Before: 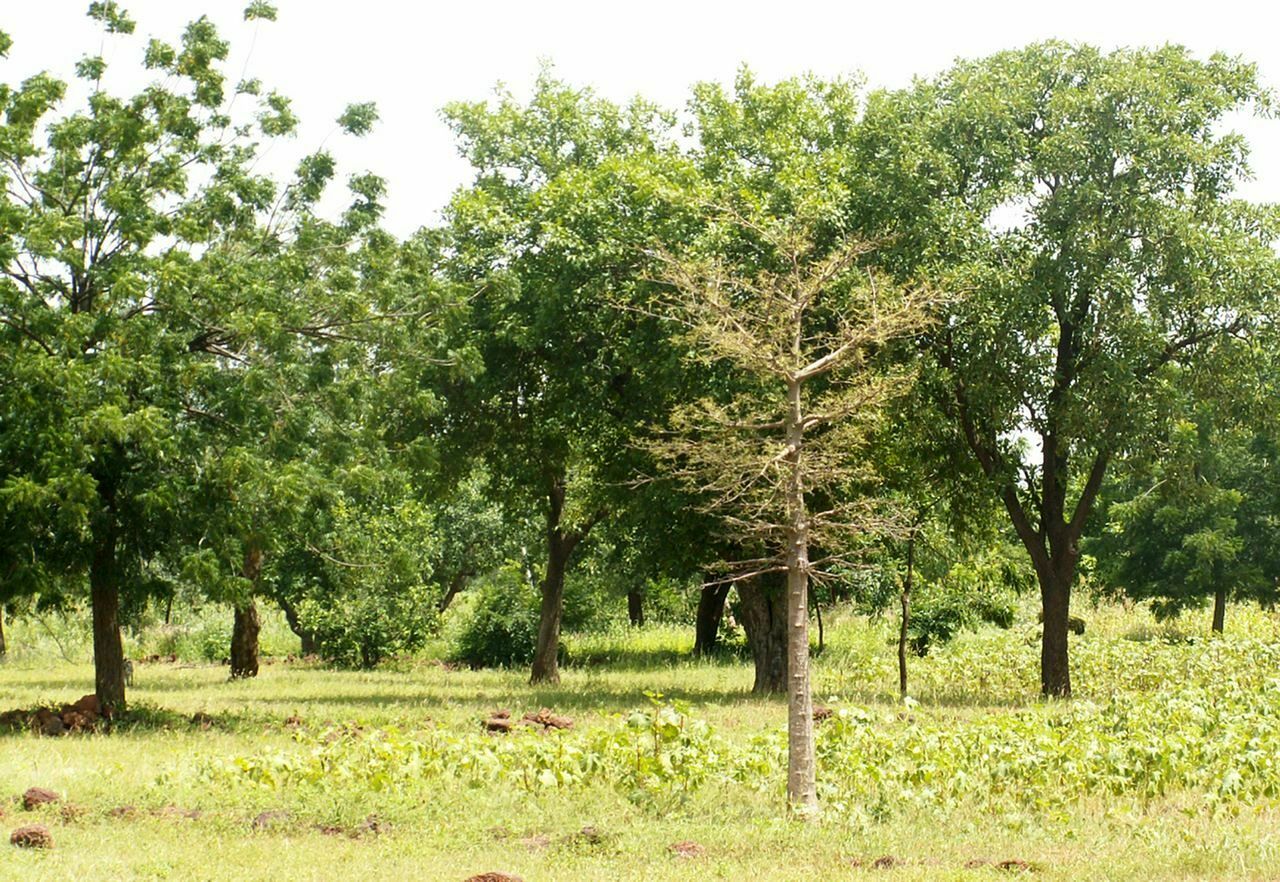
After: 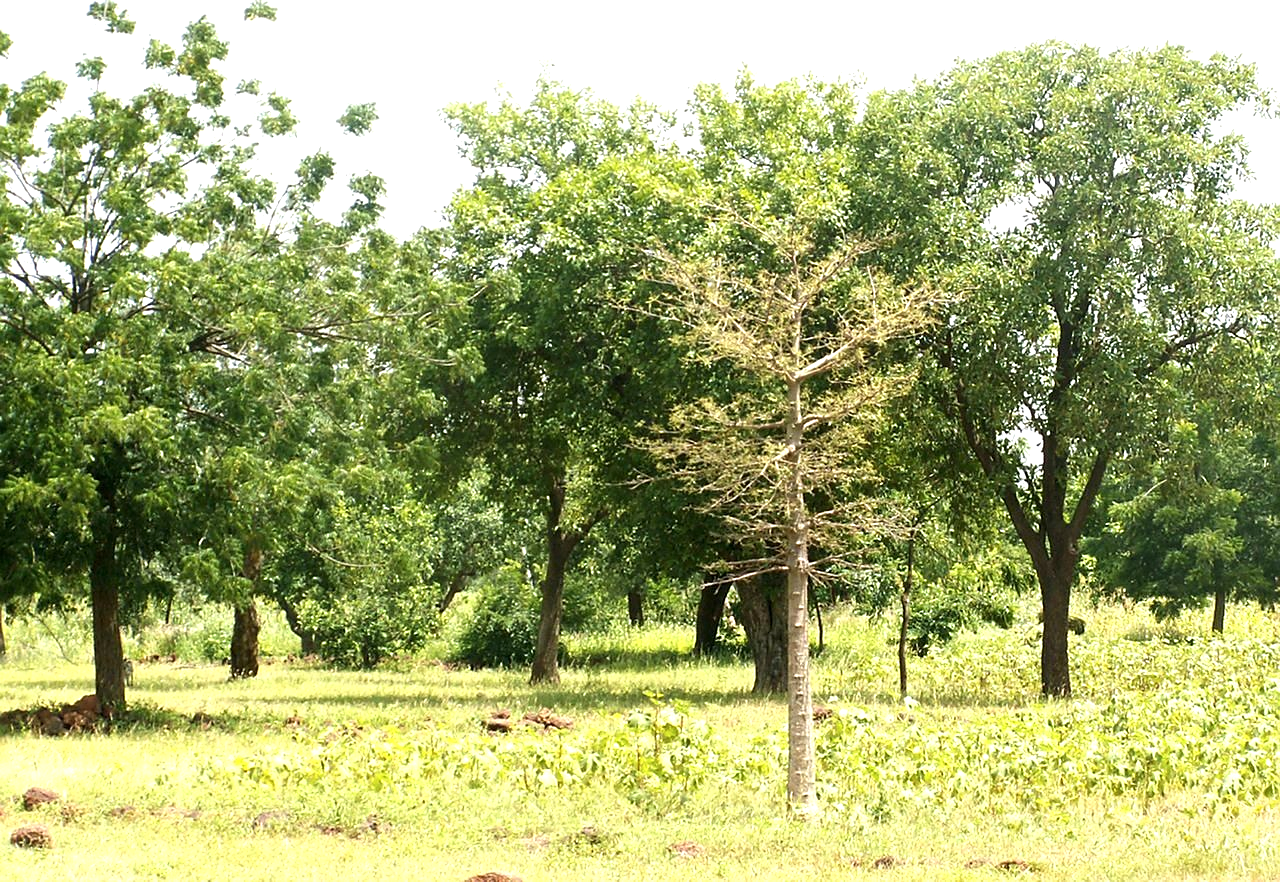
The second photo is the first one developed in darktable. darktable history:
sharpen: radius 1.458, amount 0.398, threshold 1.271
exposure: exposure 0.496 EV, compensate highlight preservation false
contrast brightness saturation: saturation -0.05
